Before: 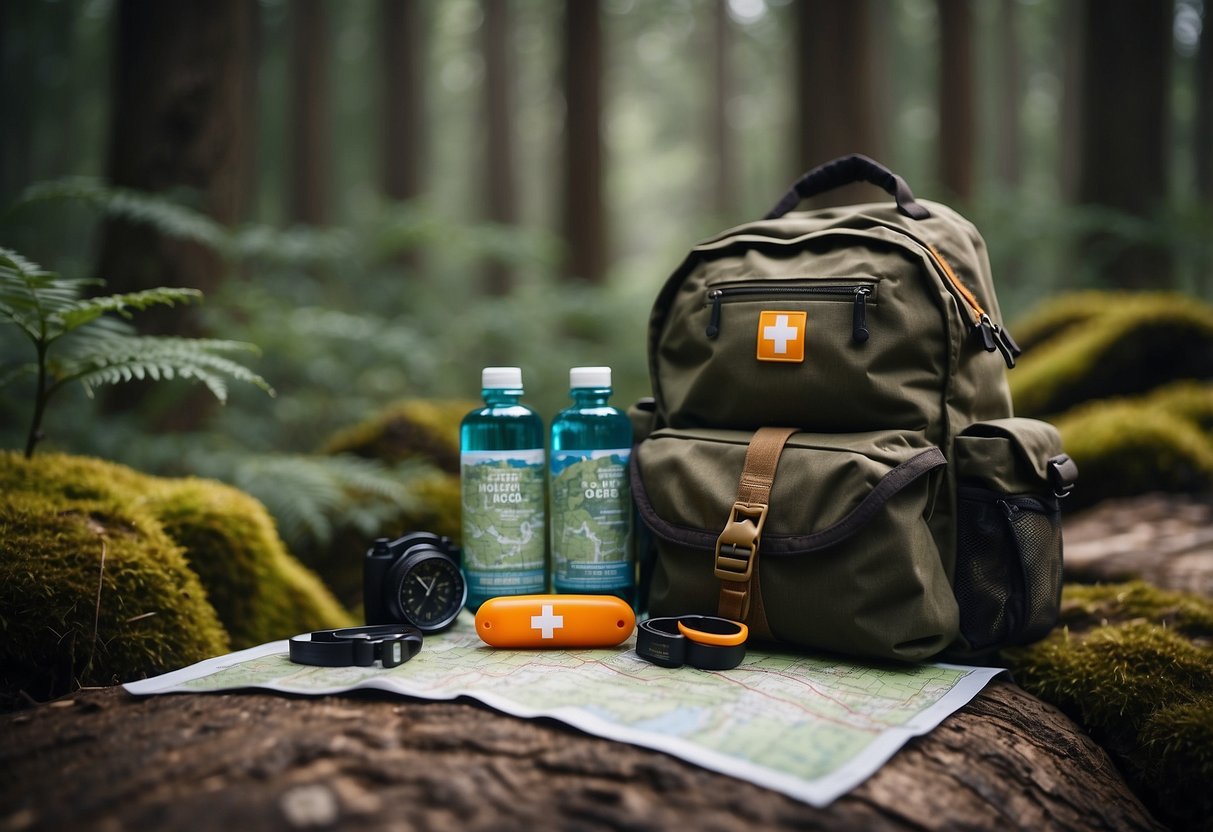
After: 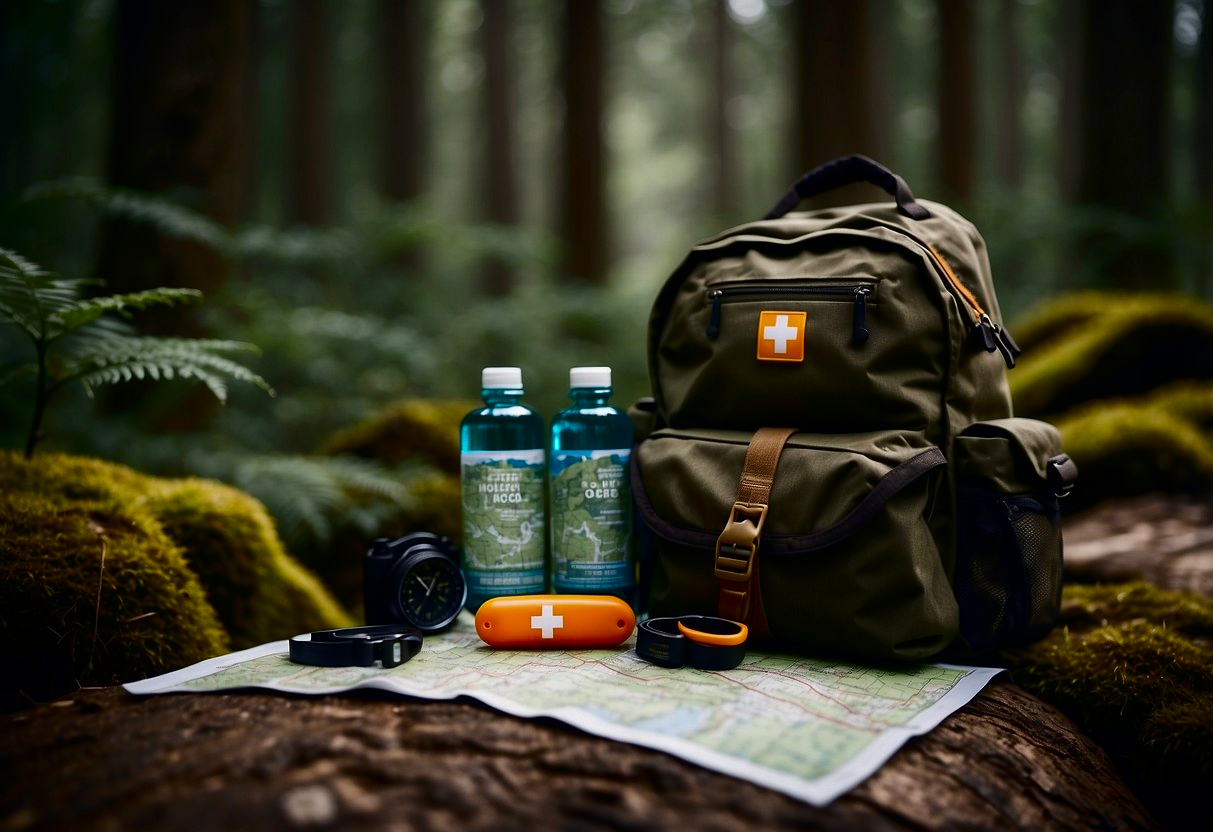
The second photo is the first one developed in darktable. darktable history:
contrast brightness saturation: contrast 0.134, brightness -0.229, saturation 0.137
